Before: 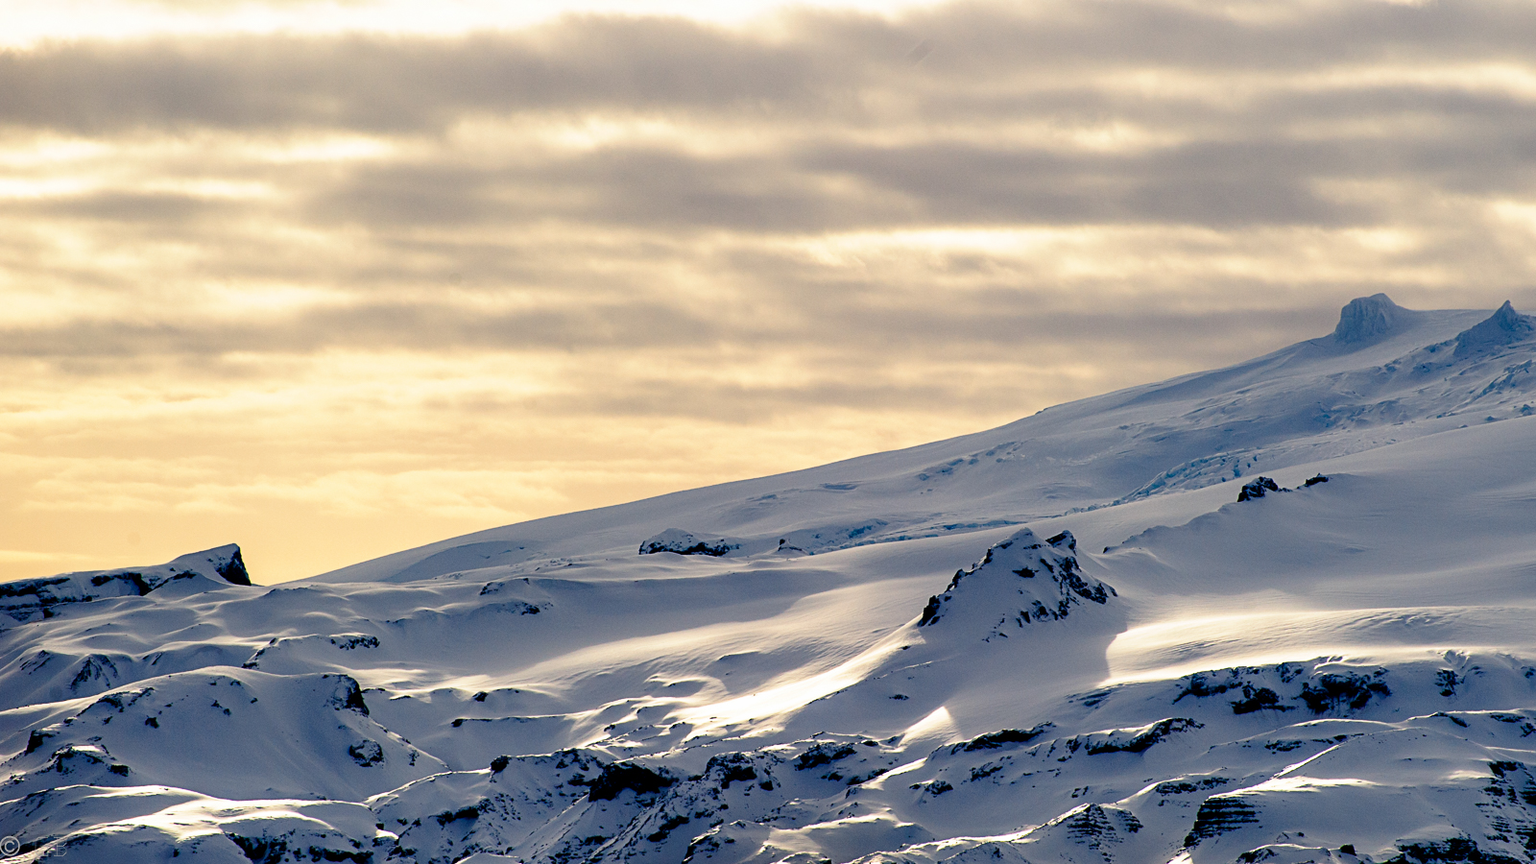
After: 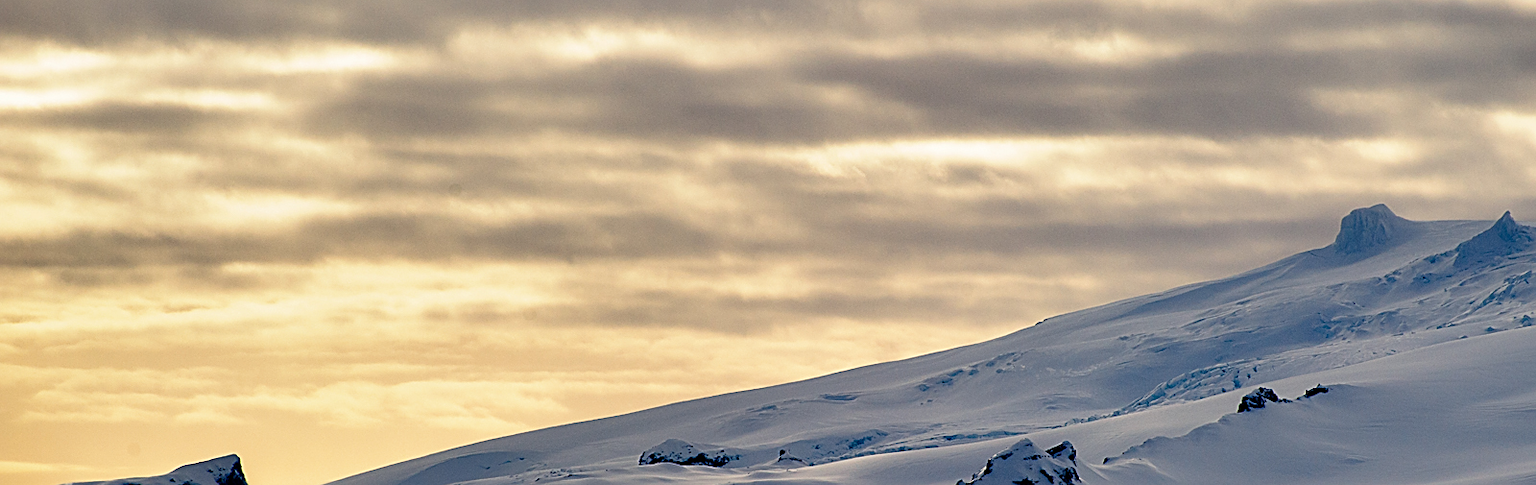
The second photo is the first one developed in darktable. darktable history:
shadows and highlights: white point adjustment 0.072, soften with gaussian
crop and rotate: top 10.415%, bottom 33.273%
sharpen: on, module defaults
